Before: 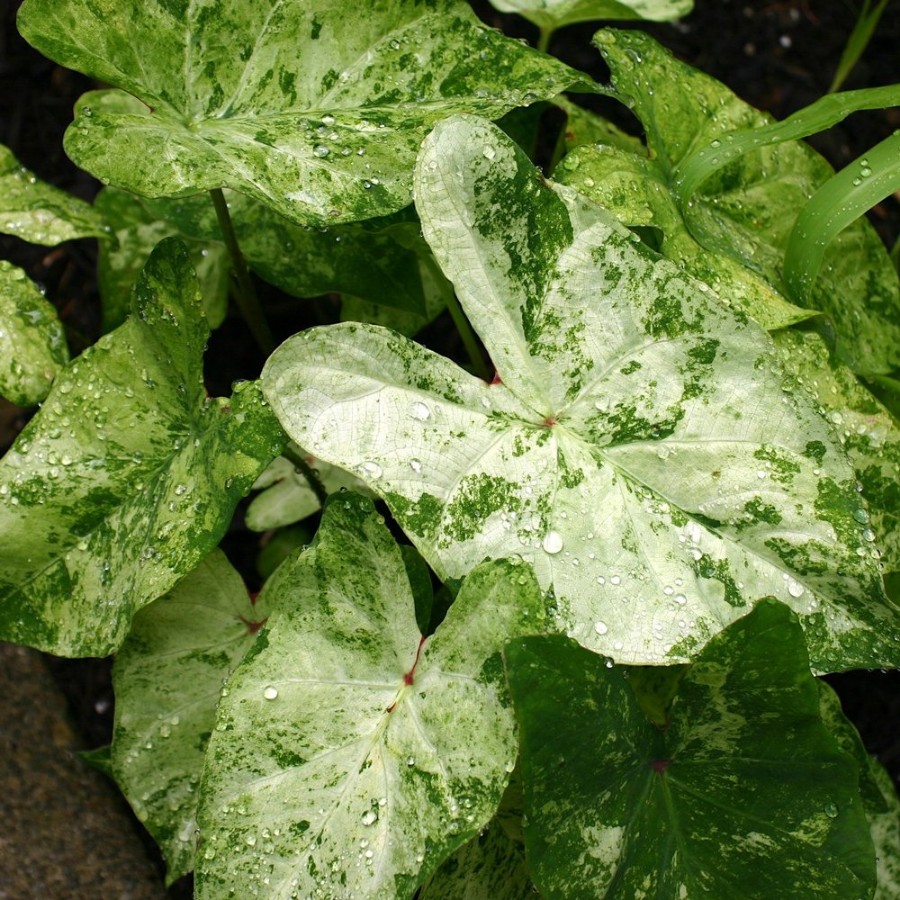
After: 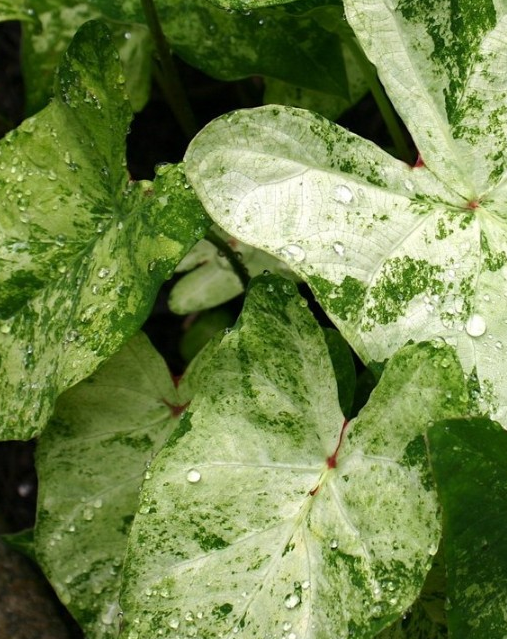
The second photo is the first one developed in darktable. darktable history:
crop: left 8.601%, top 24.215%, right 34.984%, bottom 4.7%
